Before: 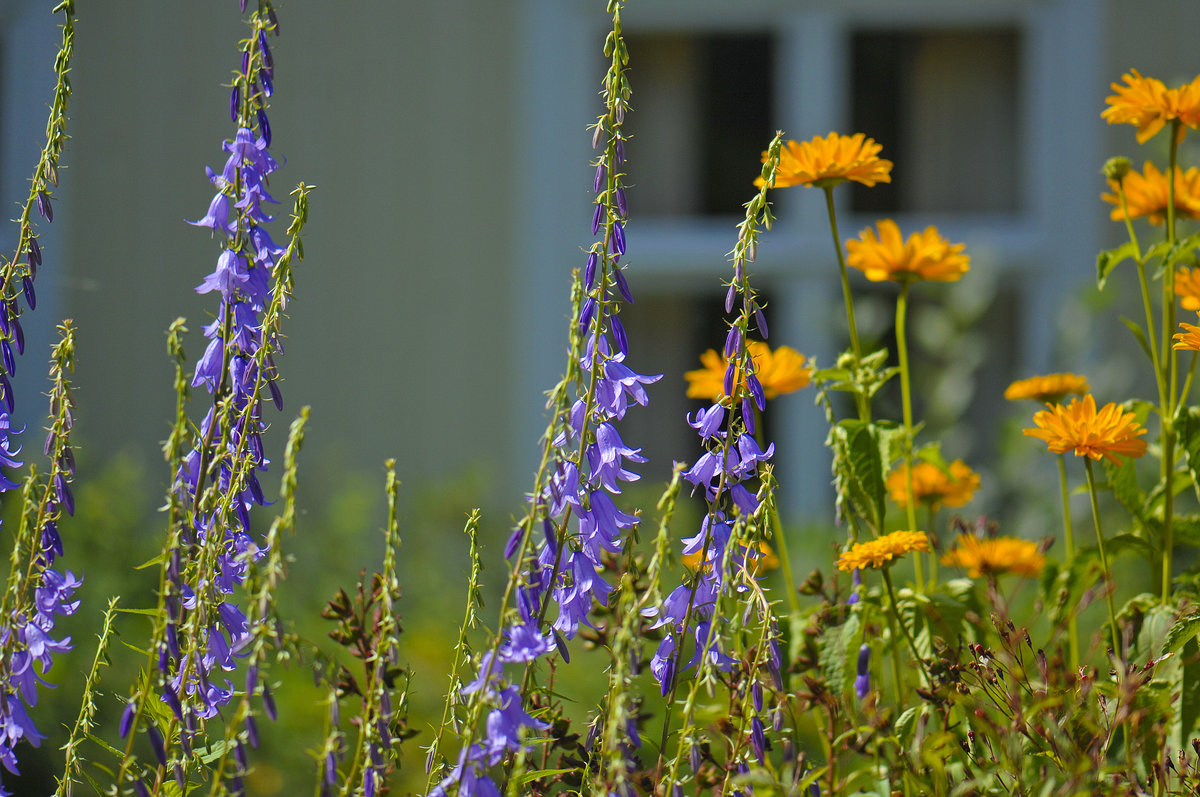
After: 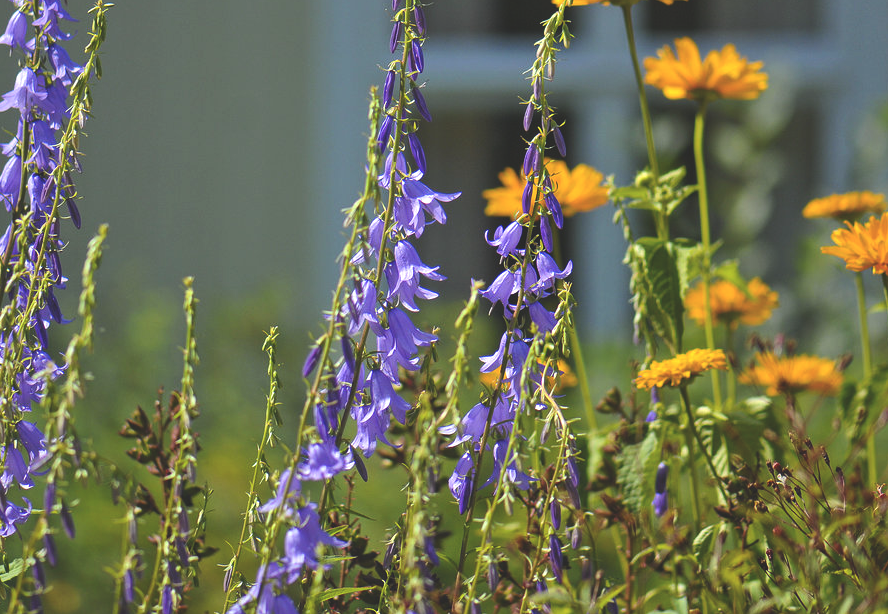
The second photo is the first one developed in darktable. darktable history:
exposure: black level correction -0.025, exposure -0.117 EV, compensate highlight preservation false
crop: left 16.871%, top 22.857%, right 9.116%
tone equalizer: -8 EV -0.417 EV, -7 EV -0.389 EV, -6 EV -0.333 EV, -5 EV -0.222 EV, -3 EV 0.222 EV, -2 EV 0.333 EV, -1 EV 0.389 EV, +0 EV 0.417 EV, edges refinement/feathering 500, mask exposure compensation -1.57 EV, preserve details no
